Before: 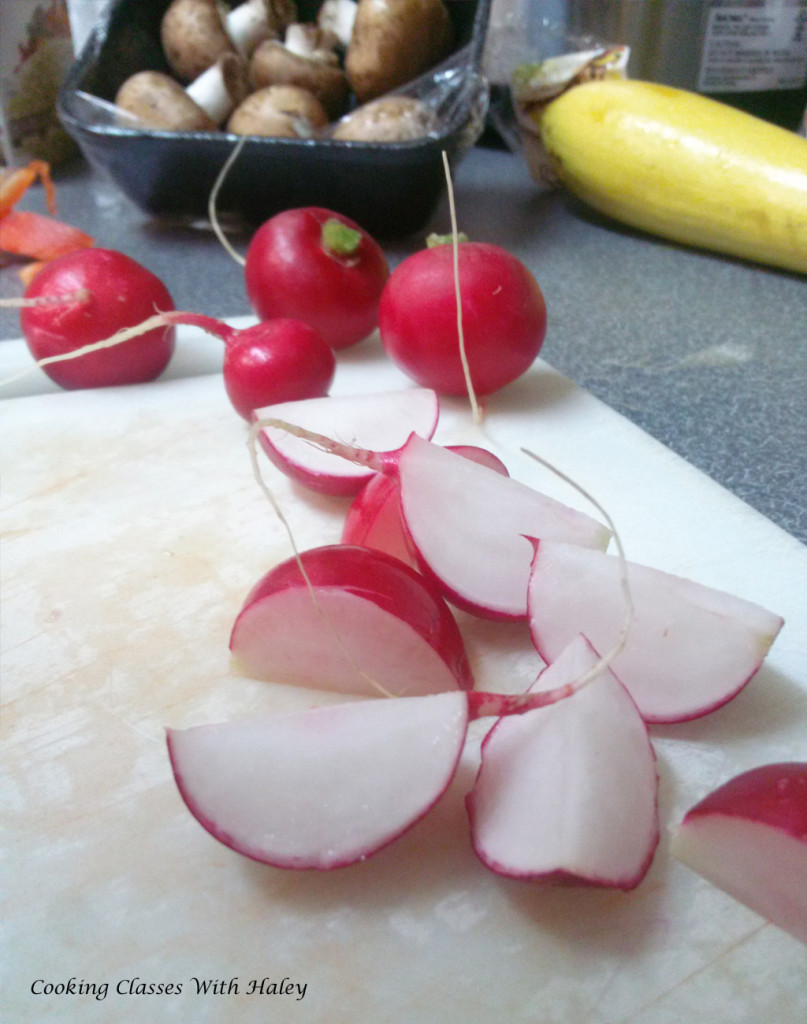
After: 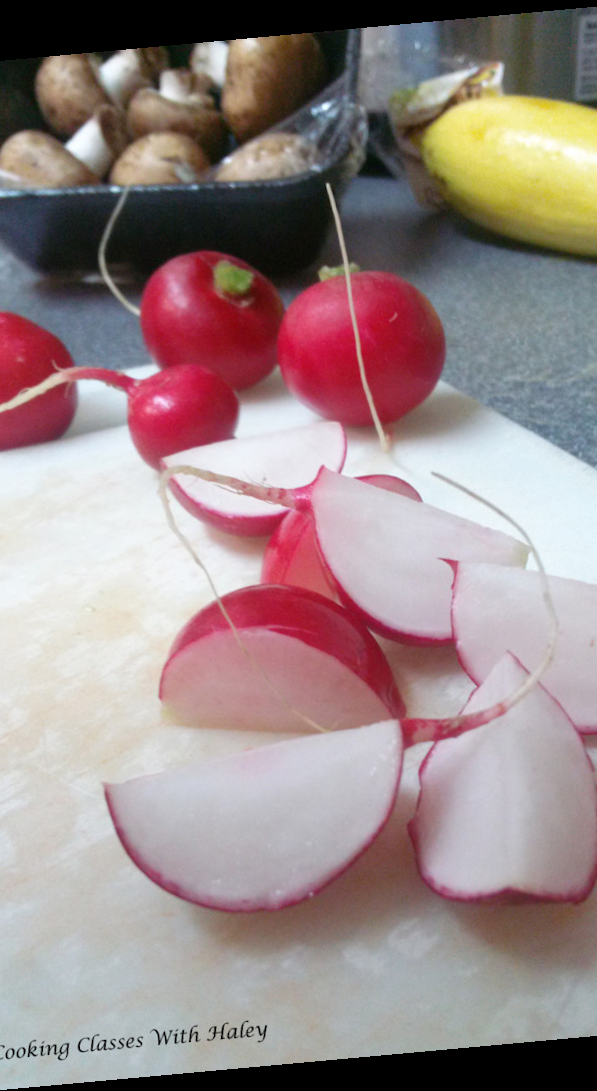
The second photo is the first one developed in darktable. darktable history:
crop and rotate: left 14.292%, right 19.041%
rotate and perspective: rotation -5.2°, automatic cropping off
